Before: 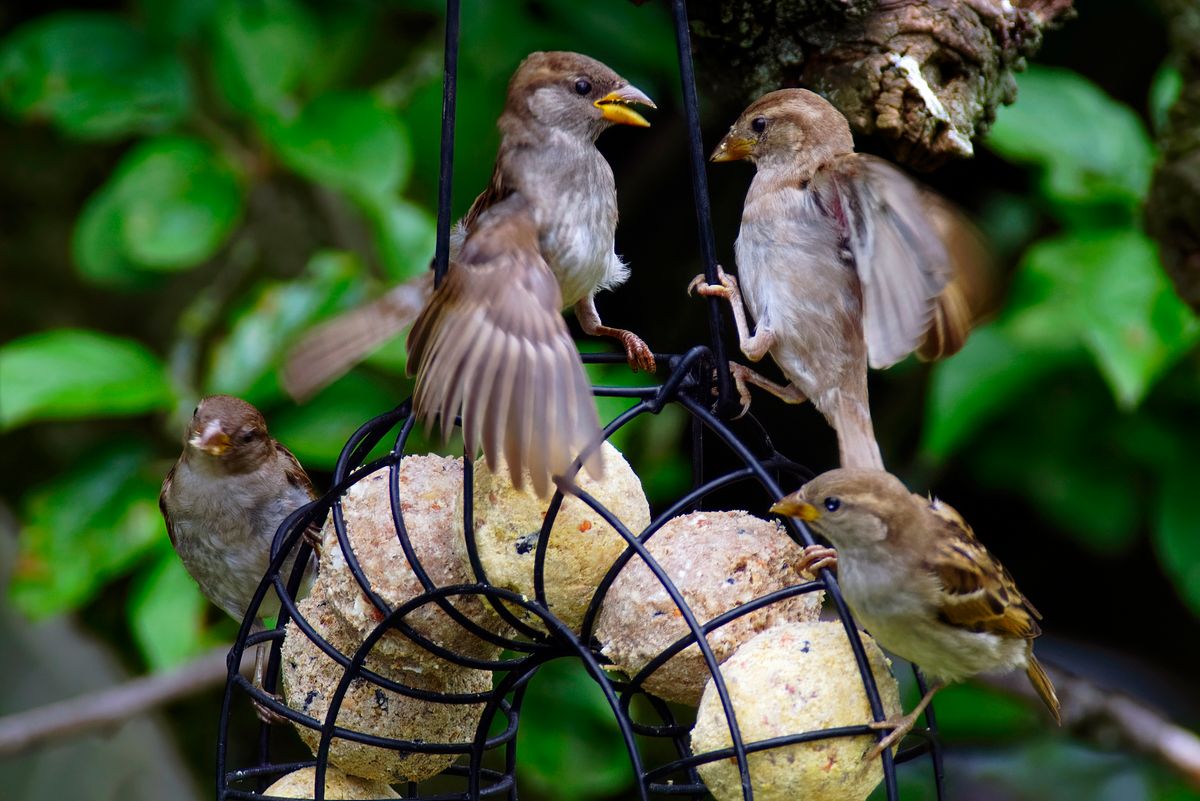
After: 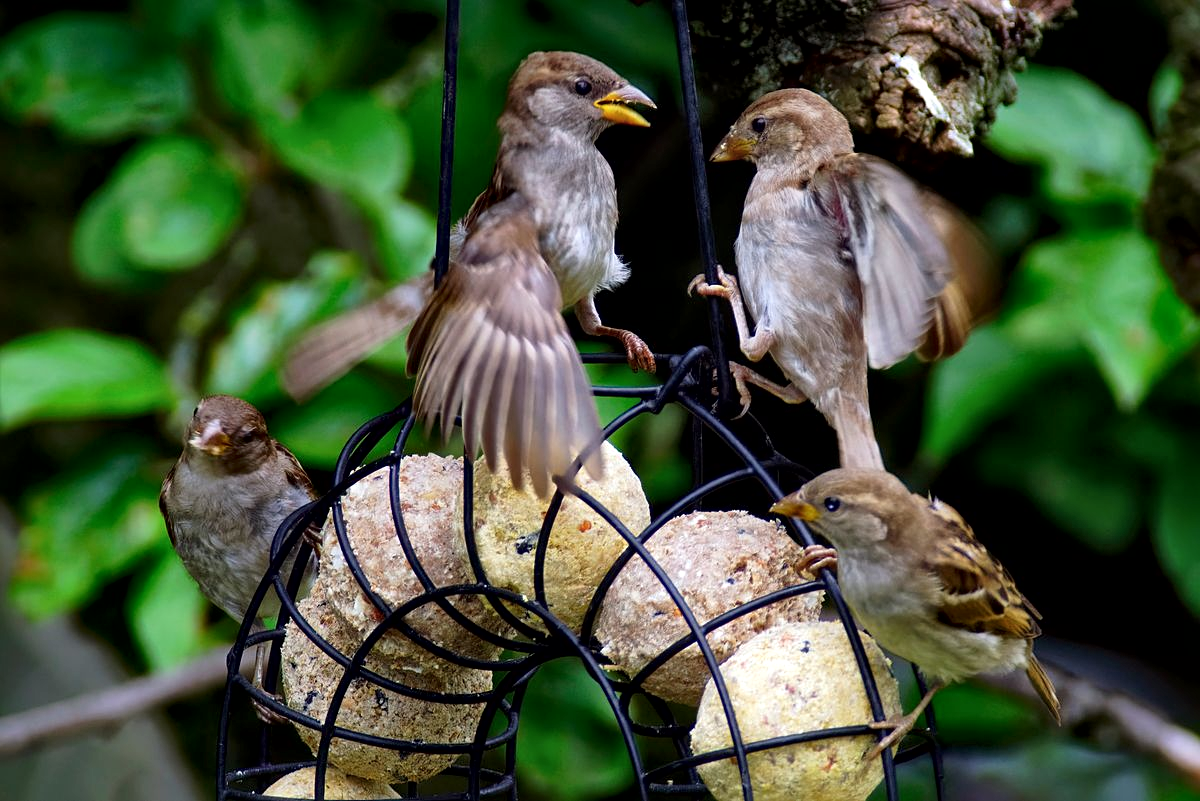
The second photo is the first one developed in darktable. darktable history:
local contrast: mode bilateral grid, contrast 20, coarseness 50, detail 159%, midtone range 0.2
sharpen: amount 0.2
